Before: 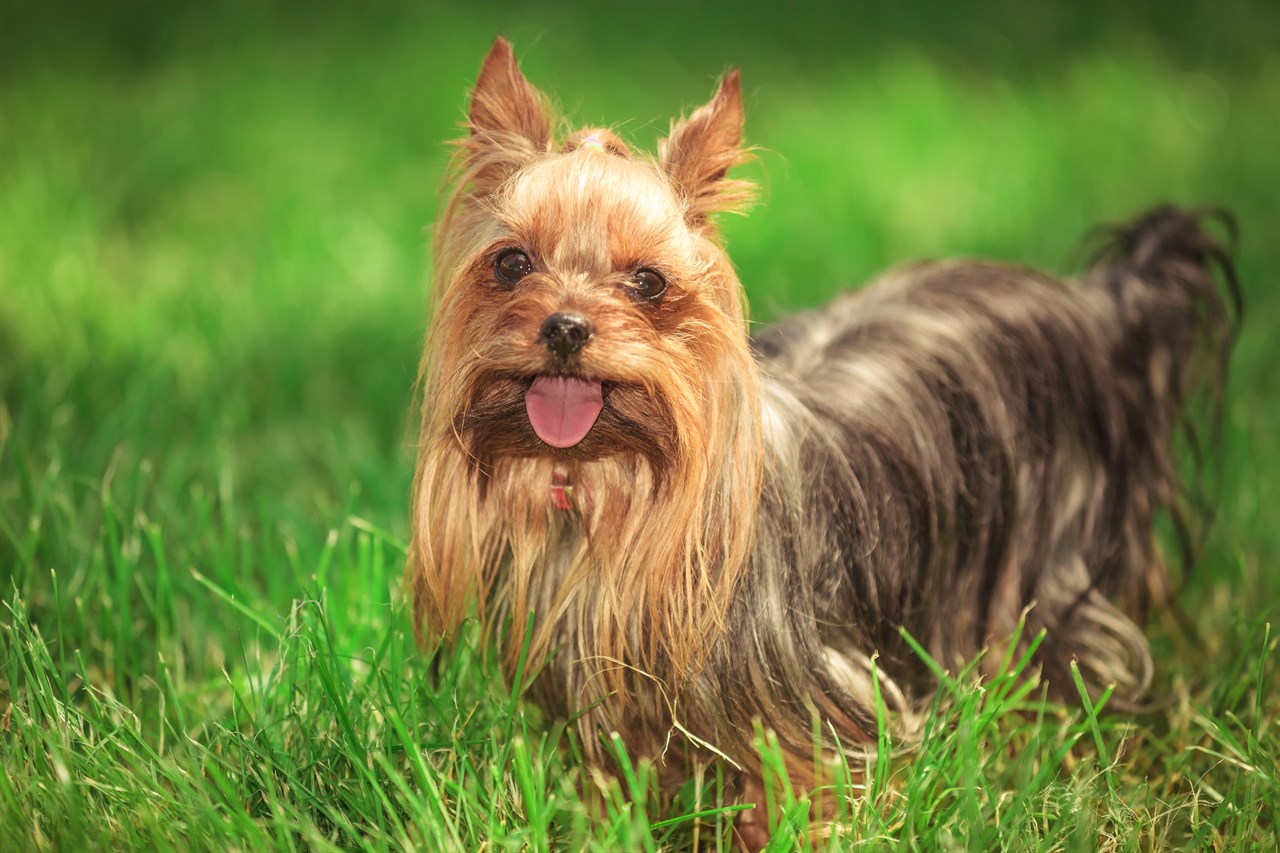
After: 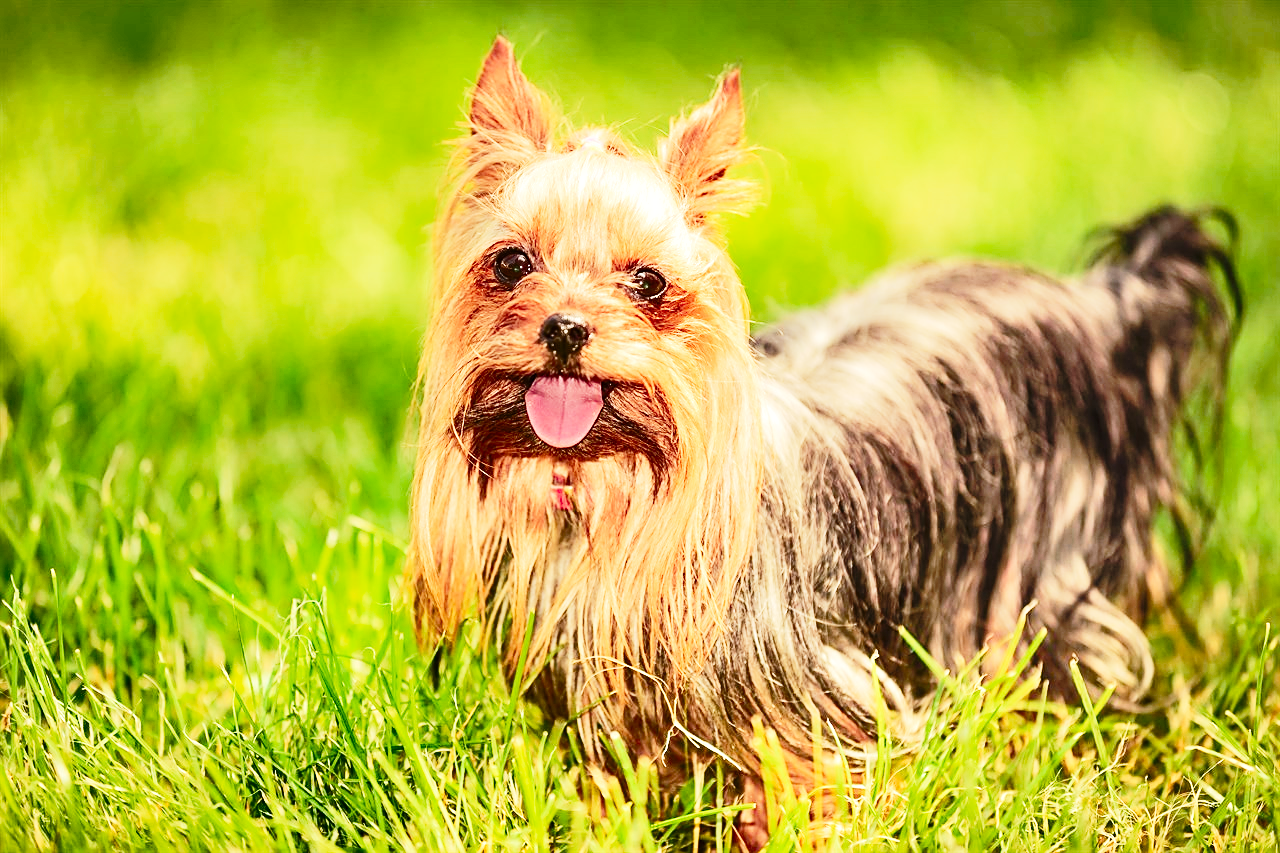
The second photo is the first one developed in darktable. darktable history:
tone equalizer: -7 EV 0.161 EV, -6 EV 0.589 EV, -5 EV 1.14 EV, -4 EV 1.3 EV, -3 EV 1.15 EV, -2 EV 0.6 EV, -1 EV 0.161 EV, edges refinement/feathering 500, mask exposure compensation -1.57 EV, preserve details no
base curve: curves: ch0 [(0, 0) (0.028, 0.03) (0.121, 0.232) (0.46, 0.748) (0.859, 0.968) (1, 1)], preserve colors none
shadows and highlights: radius 117.19, shadows 42.6, highlights -61.55, soften with gaussian
color zones: curves: ch1 [(0.235, 0.558) (0.75, 0.5)]; ch2 [(0.25, 0.462) (0.749, 0.457)]
sharpen: on, module defaults
